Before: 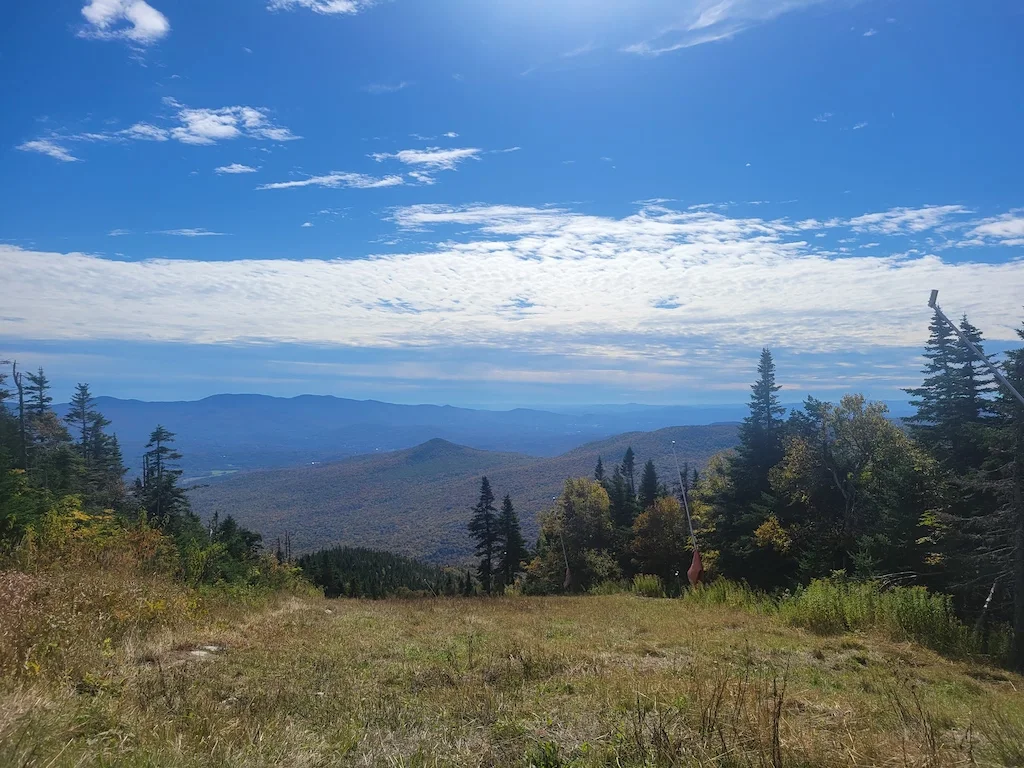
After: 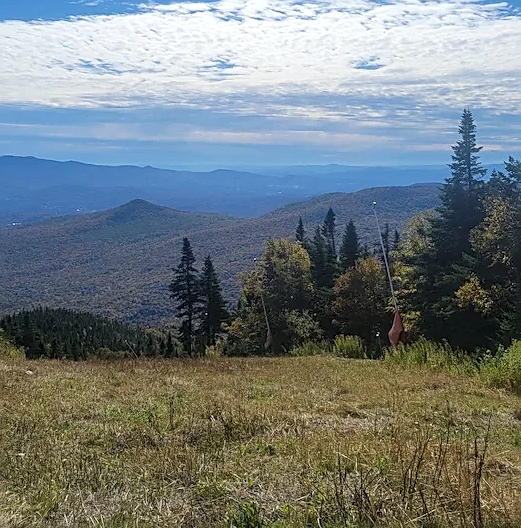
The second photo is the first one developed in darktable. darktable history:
sharpen: on, module defaults
crop and rotate: left 29.237%, top 31.152%, right 19.807%
white balance: red 1, blue 1
local contrast: on, module defaults
